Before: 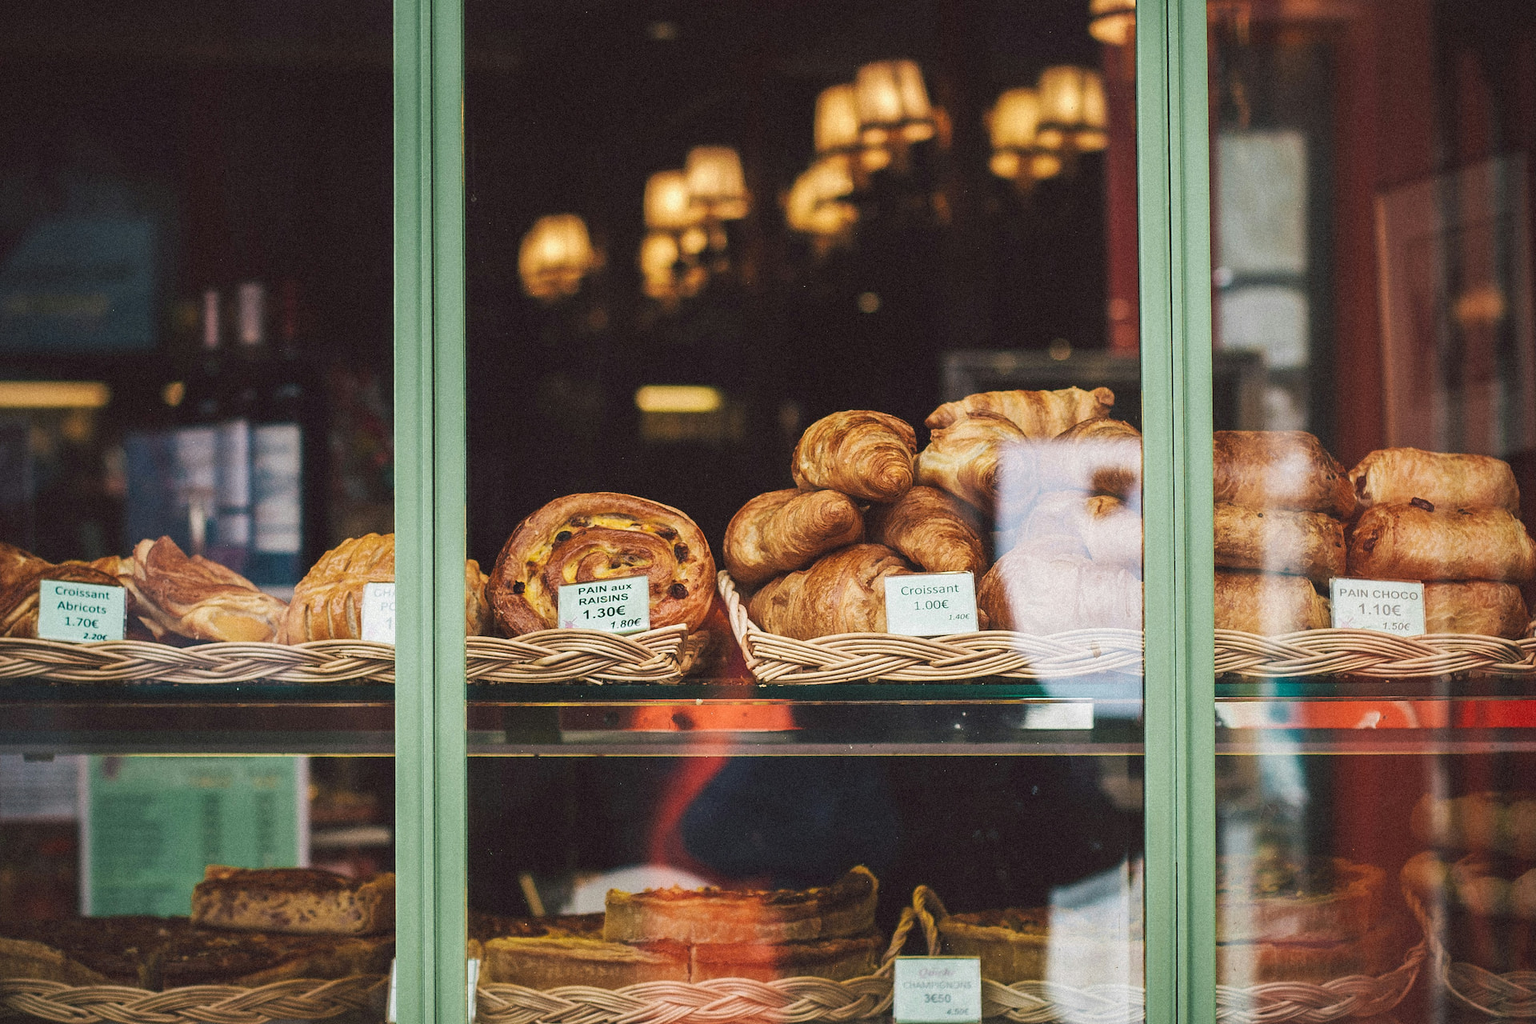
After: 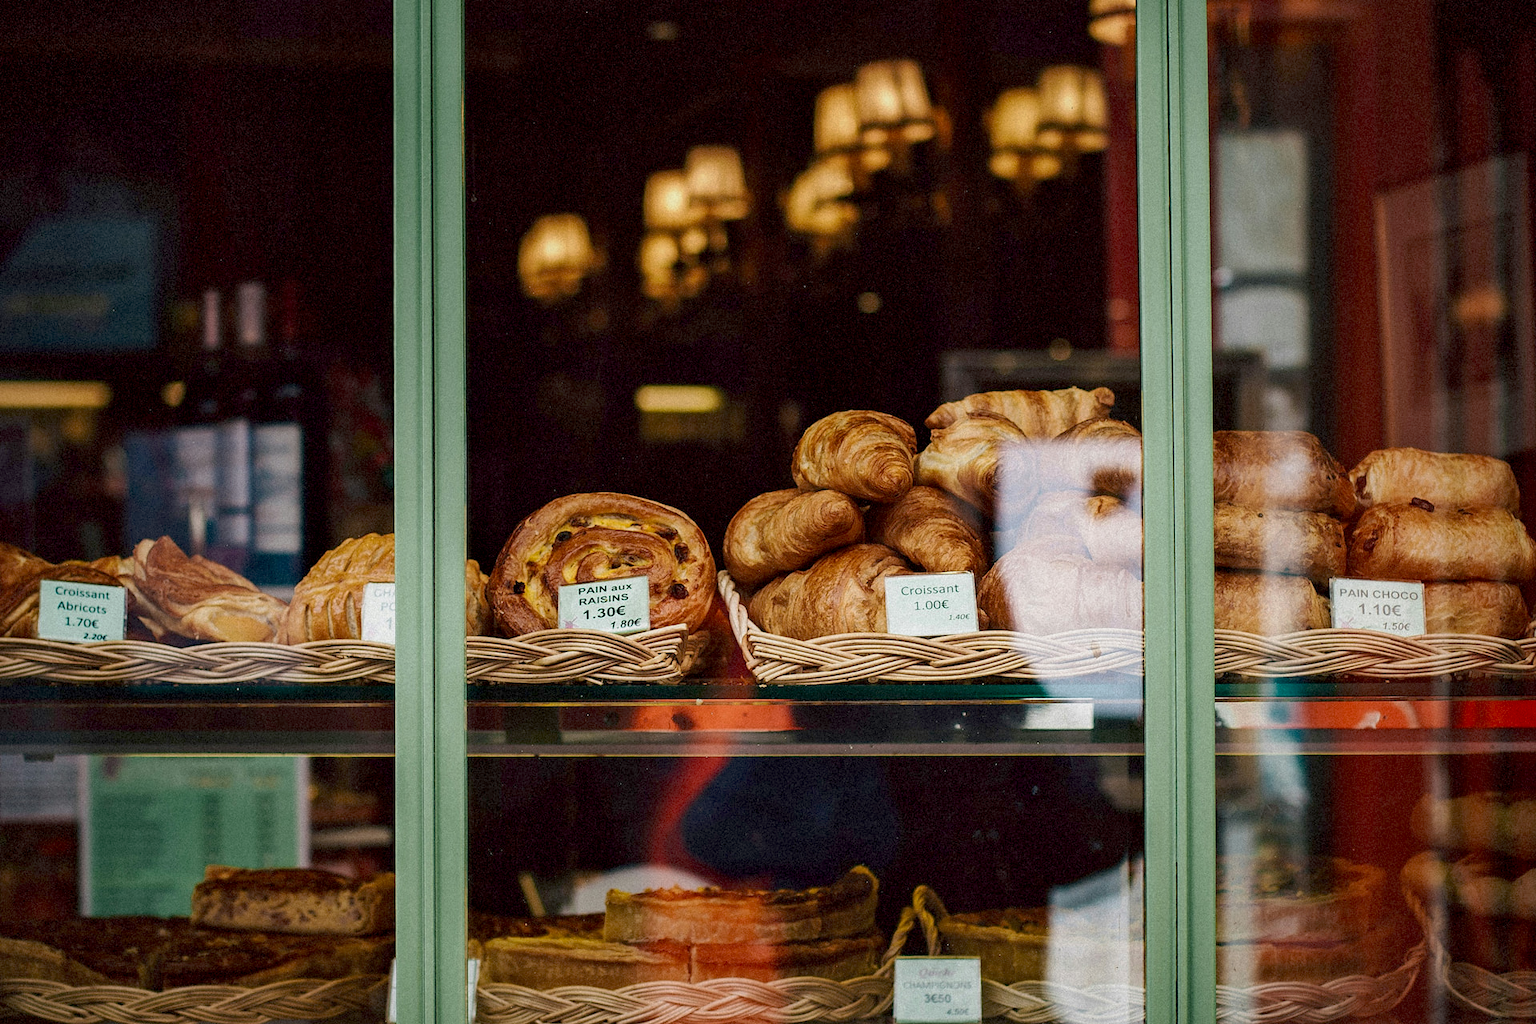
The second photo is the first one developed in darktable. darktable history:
base curve: curves: ch0 [(0.017, 0) (0.425, 0.441) (0.844, 0.933) (1, 1)], preserve colors none
tone equalizer: -8 EV 0.251 EV, -7 EV 0.455 EV, -6 EV 0.451 EV, -5 EV 0.275 EV, -3 EV -0.273 EV, -2 EV -0.44 EV, -1 EV -0.442 EV, +0 EV -0.232 EV
